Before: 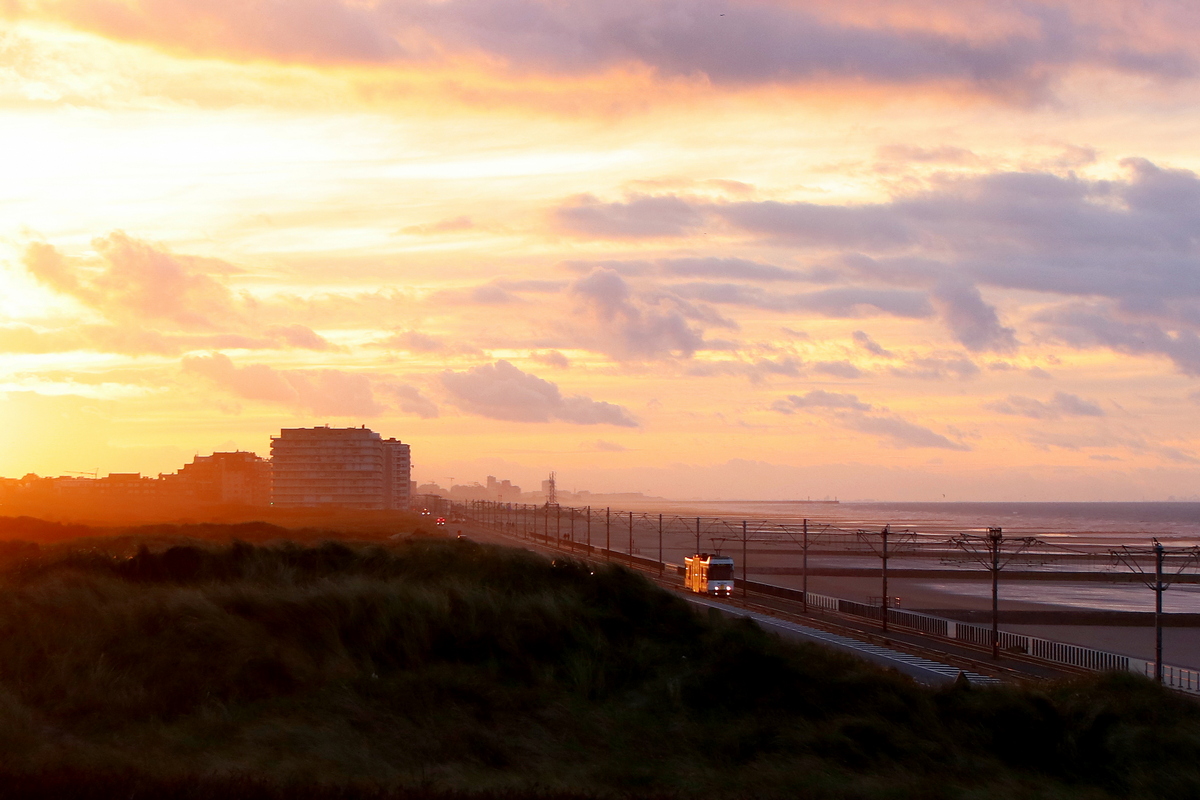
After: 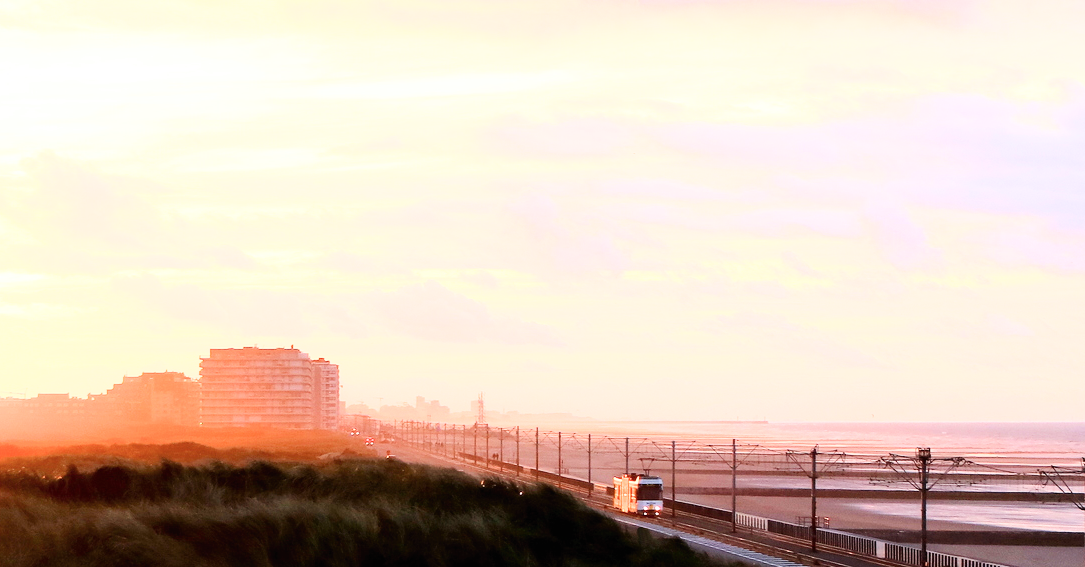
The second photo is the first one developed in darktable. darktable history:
exposure: black level correction 0, exposure 1.375 EV, compensate exposure bias true, compensate highlight preservation false
crop: left 5.918%, top 10.044%, right 3.659%, bottom 19.059%
tone curve: curves: ch0 [(0, 0) (0.003, 0.011) (0.011, 0.02) (0.025, 0.032) (0.044, 0.046) (0.069, 0.071) (0.1, 0.107) (0.136, 0.144) (0.177, 0.189) (0.224, 0.244) (0.277, 0.309) (0.335, 0.398) (0.399, 0.477) (0.468, 0.583) (0.543, 0.675) (0.623, 0.772) (0.709, 0.855) (0.801, 0.926) (0.898, 0.979) (1, 1)], color space Lab, independent channels, preserve colors none
filmic rgb: black relative exposure -7.65 EV, white relative exposure 4.56 EV, hardness 3.61
